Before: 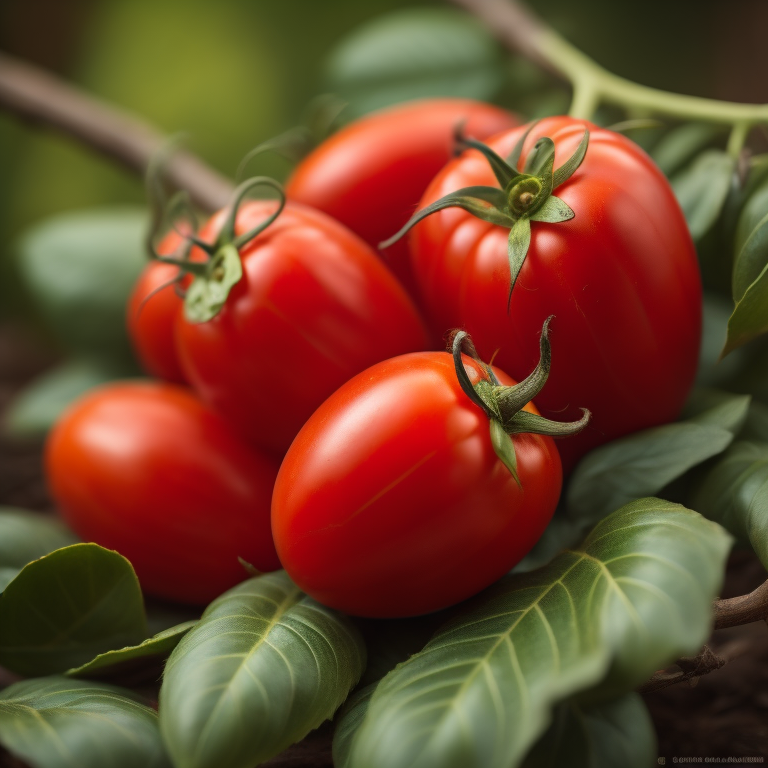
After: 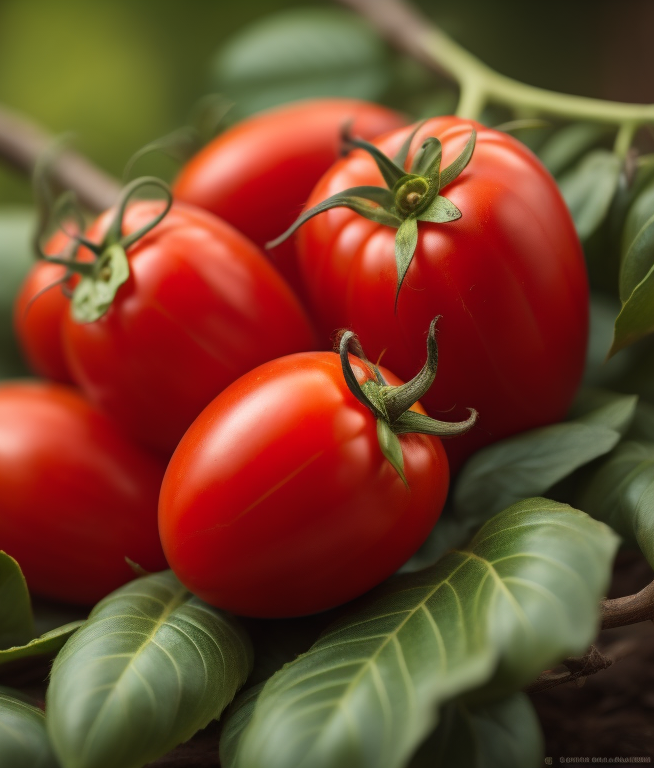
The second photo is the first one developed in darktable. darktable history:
crop and rotate: left 14.745%
